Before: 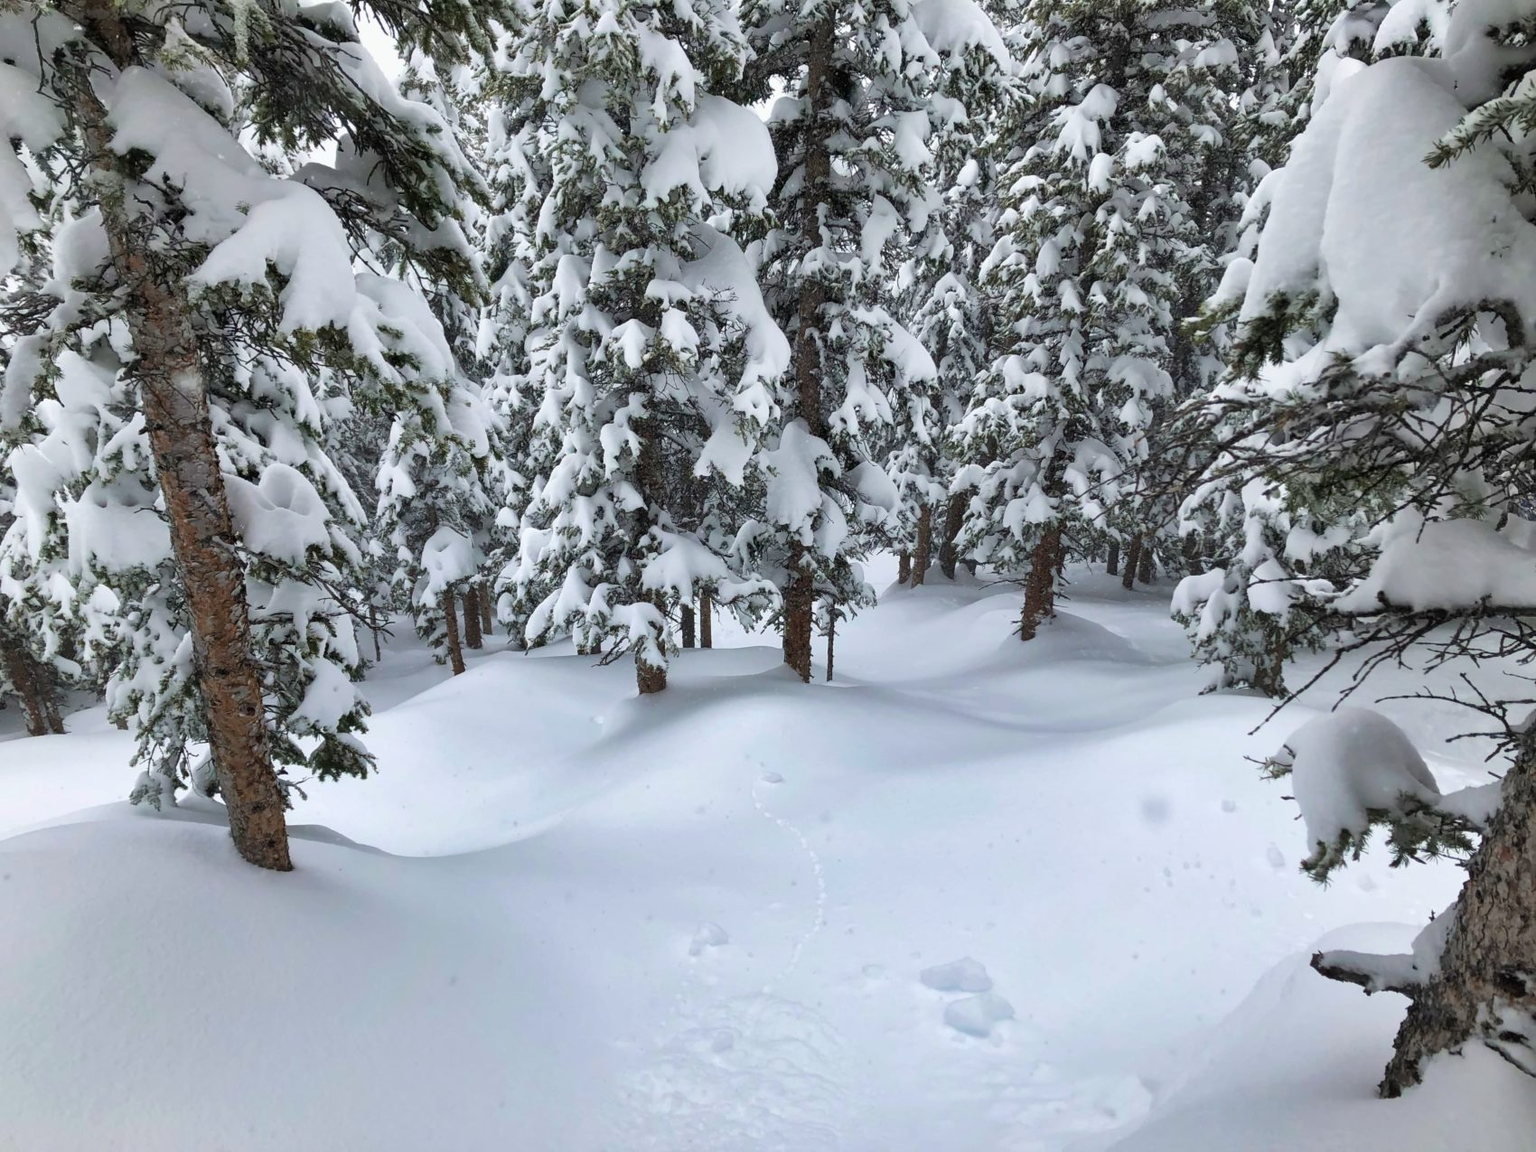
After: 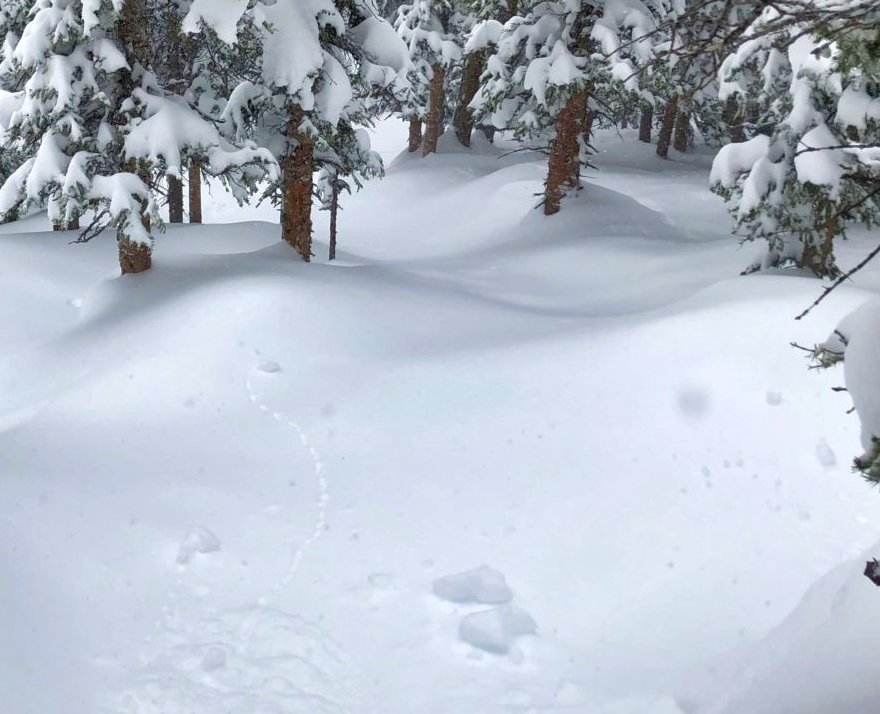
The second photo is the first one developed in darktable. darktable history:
color balance rgb: perceptual saturation grading › global saturation 20%, perceptual saturation grading › highlights -50%, perceptual saturation grading › shadows 30%
exposure: black level correction 0.001, exposure 0.5 EV, compensate exposure bias true, compensate highlight preservation false
tone equalizer: -8 EV 0.25 EV, -7 EV 0.417 EV, -6 EV 0.417 EV, -5 EV 0.25 EV, -3 EV -0.25 EV, -2 EV -0.417 EV, -1 EV -0.417 EV, +0 EV -0.25 EV, edges refinement/feathering 500, mask exposure compensation -1.57 EV, preserve details guided filter
crop: left 34.479%, top 38.822%, right 13.718%, bottom 5.172%
